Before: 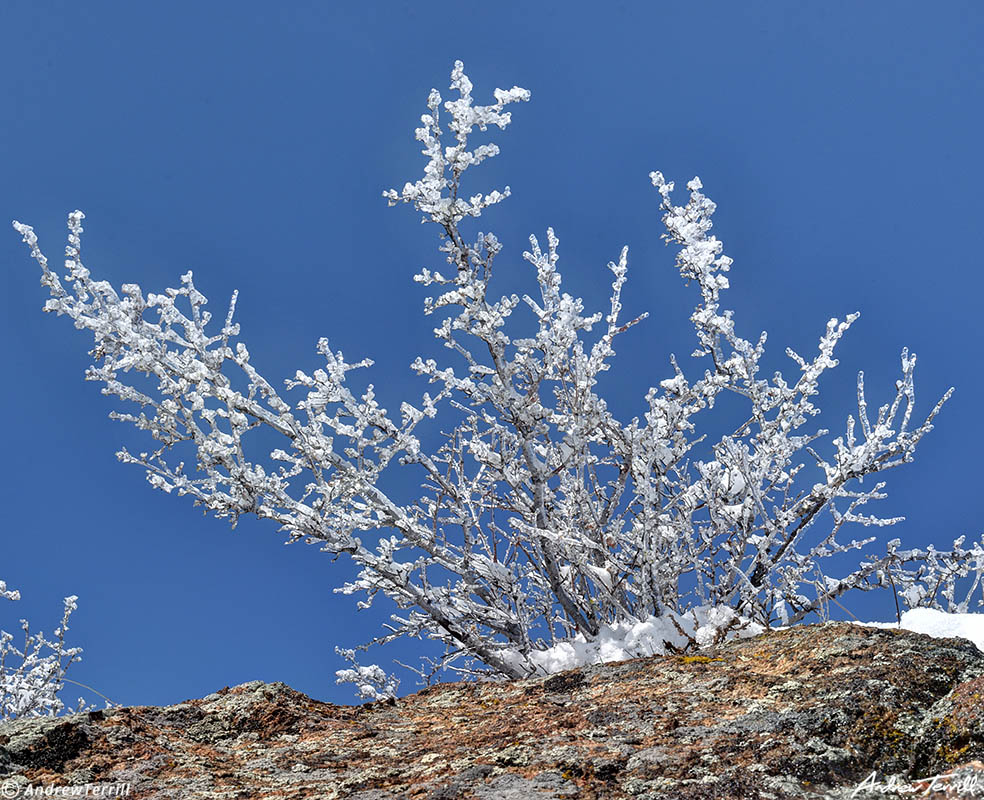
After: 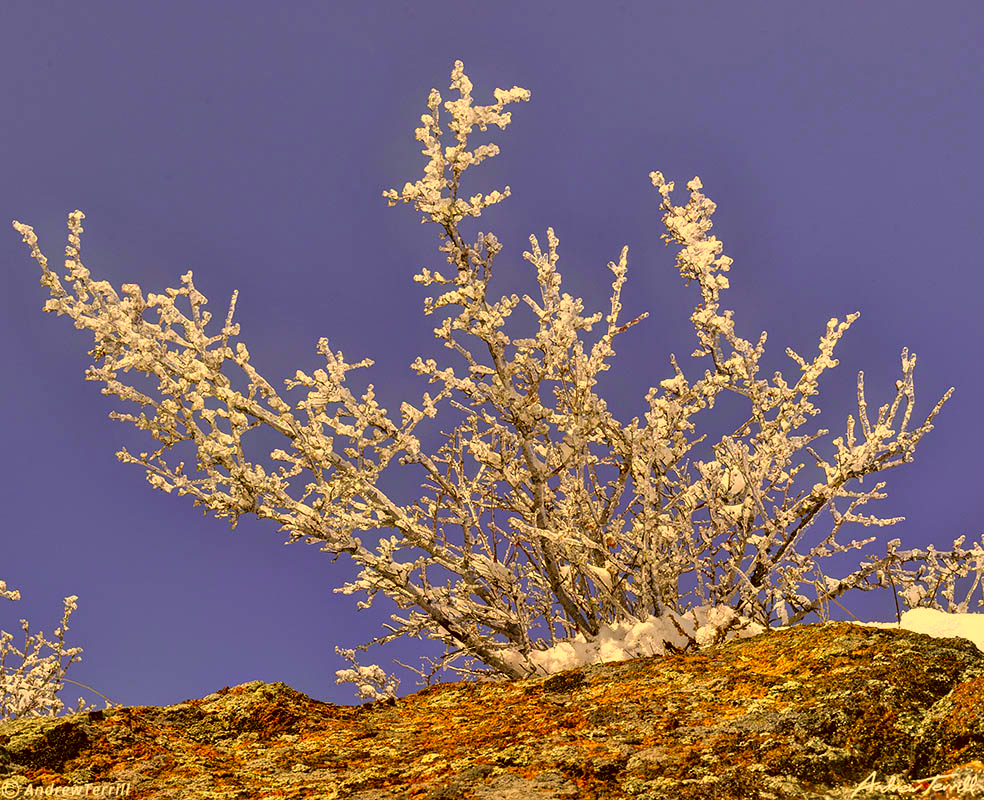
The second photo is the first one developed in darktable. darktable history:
tone curve: curves: ch0 [(0, 0) (0.253, 0.237) (1, 1)]; ch1 [(0, 0) (0.401, 0.42) (0.442, 0.47) (0.491, 0.495) (0.511, 0.523) (0.557, 0.565) (0.66, 0.683) (1, 1)]; ch2 [(0, 0) (0.394, 0.413) (0.5, 0.5) (0.578, 0.568) (1, 1)]
color correction: highlights a* 10.48, highlights b* 30.7, shadows a* 2.61, shadows b* 17.31, saturation 1.75
